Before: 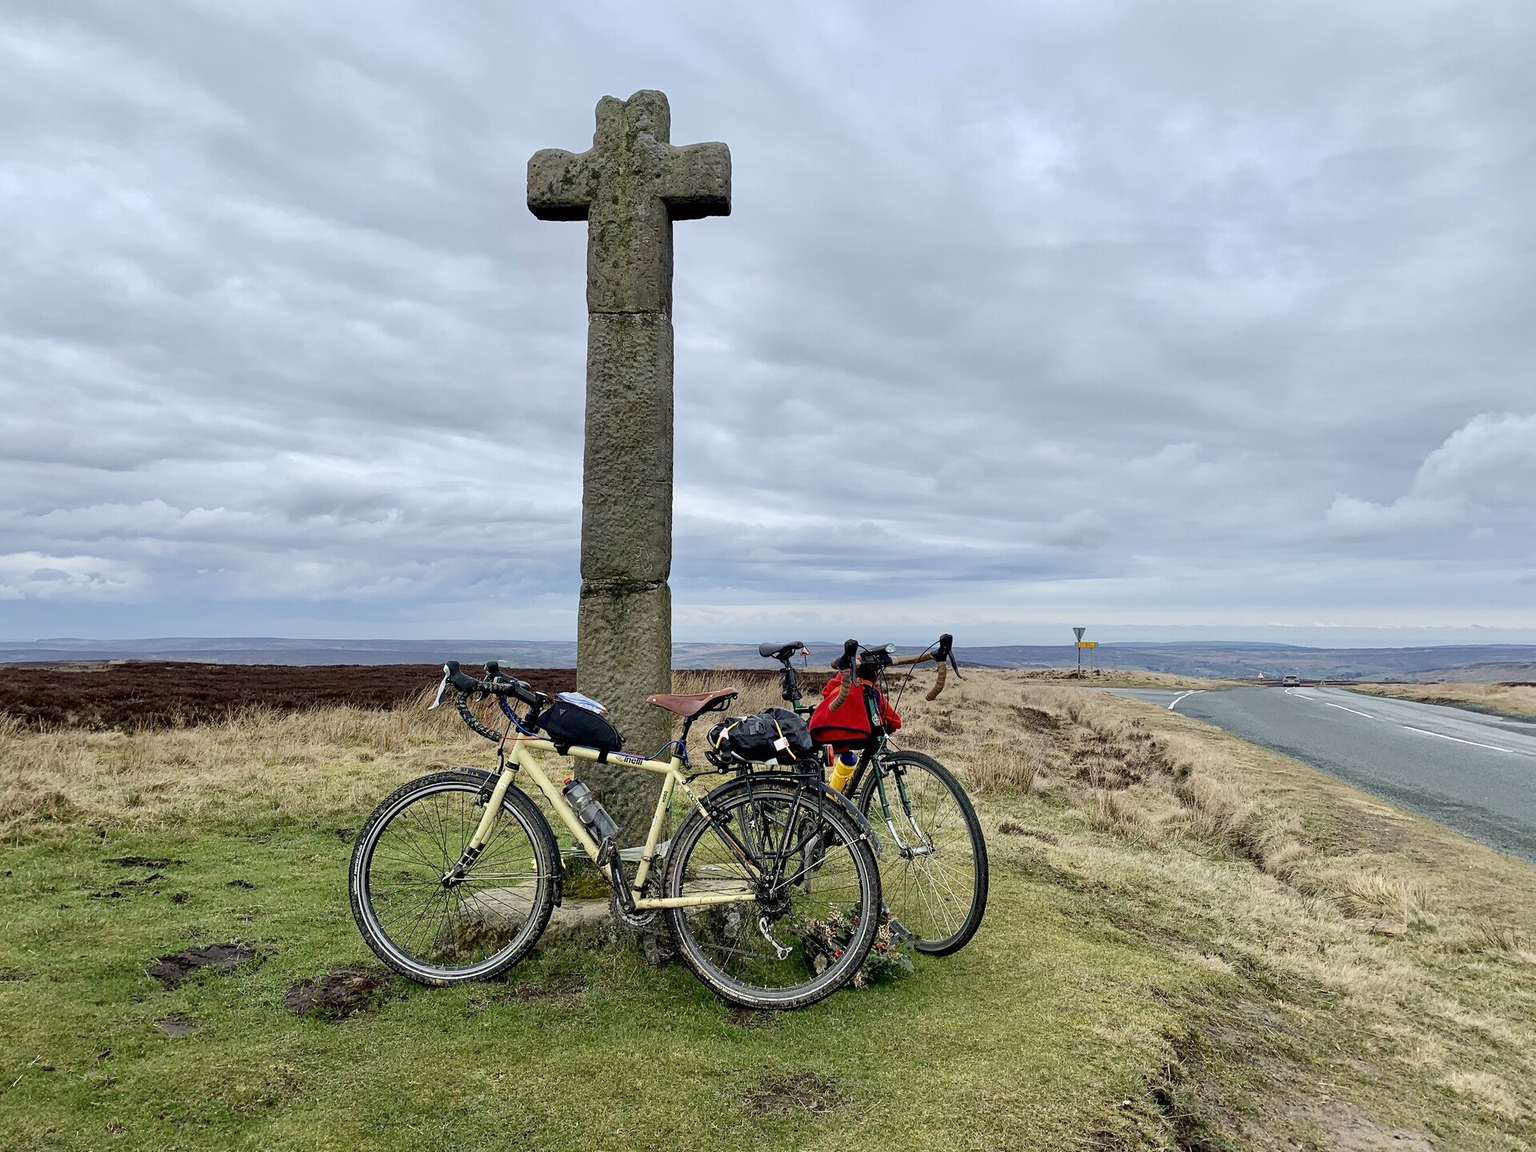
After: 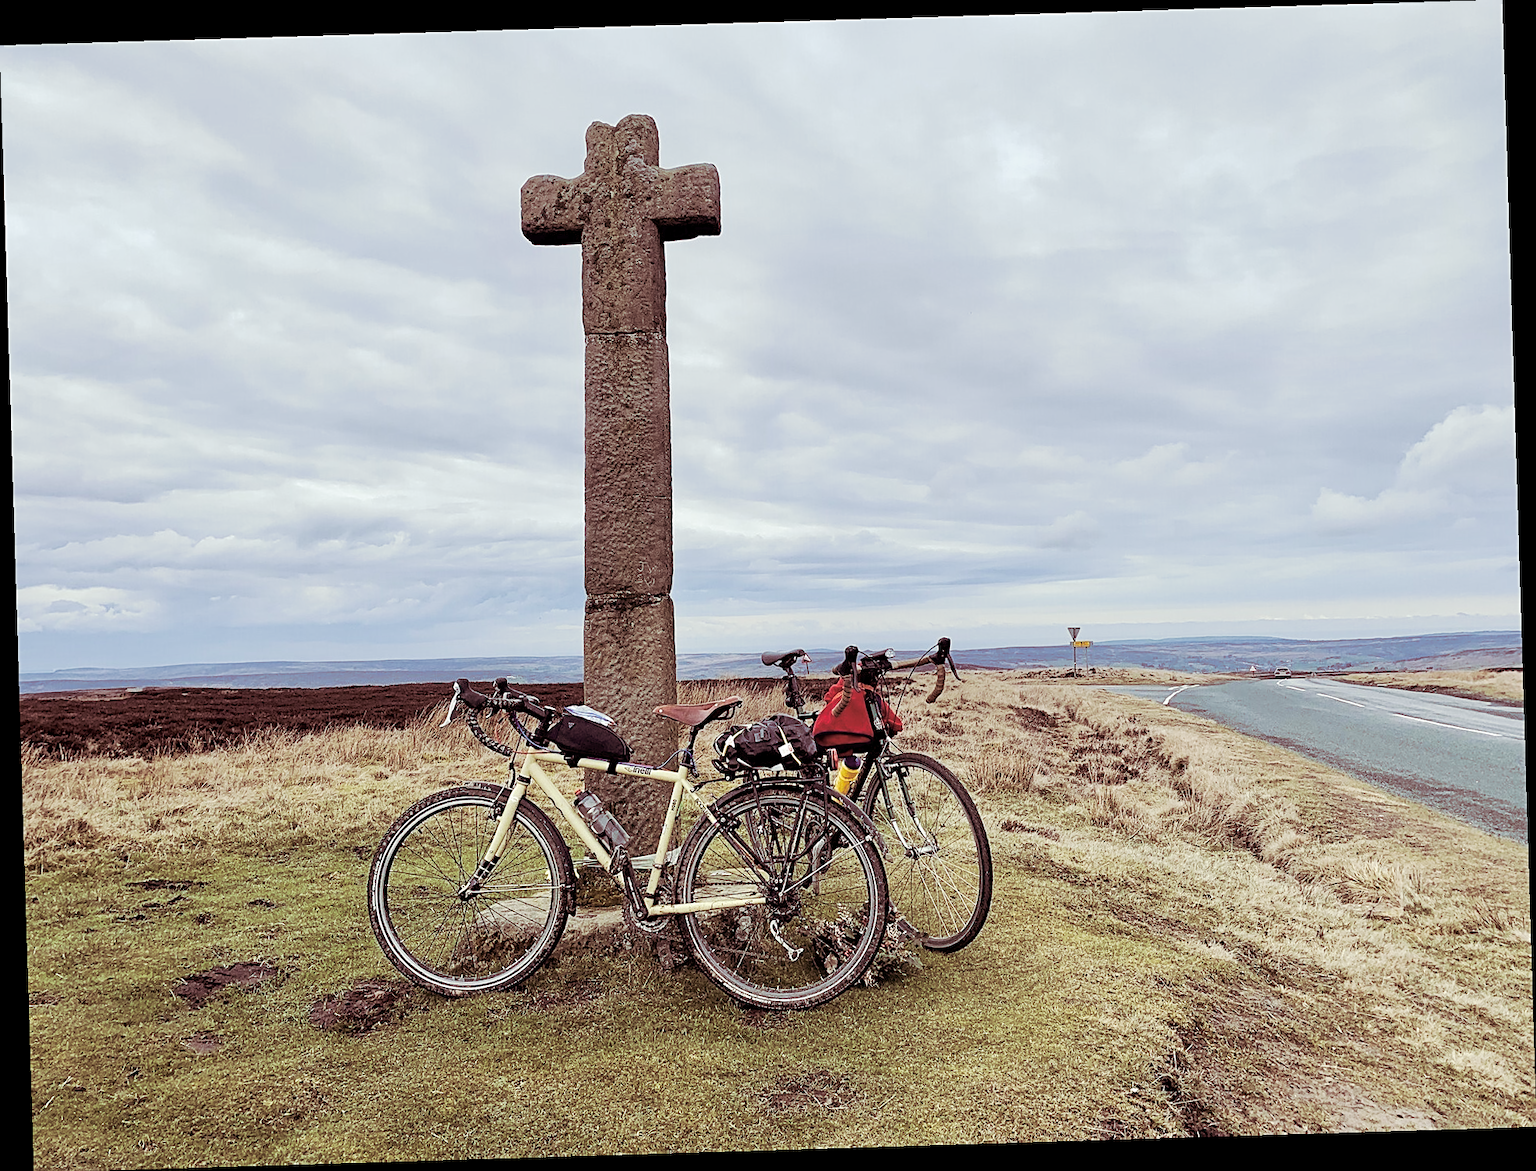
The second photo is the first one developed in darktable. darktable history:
sharpen: on, module defaults
split-toning: on, module defaults
exposure: black level correction 0.001, compensate highlight preservation false
tone curve: curves: ch0 [(0, 0) (0.003, 0.026) (0.011, 0.03) (0.025, 0.047) (0.044, 0.082) (0.069, 0.119) (0.1, 0.157) (0.136, 0.19) (0.177, 0.231) (0.224, 0.27) (0.277, 0.318) (0.335, 0.383) (0.399, 0.456) (0.468, 0.532) (0.543, 0.618) (0.623, 0.71) (0.709, 0.786) (0.801, 0.851) (0.898, 0.908) (1, 1)], preserve colors none
rotate and perspective: rotation -1.75°, automatic cropping off
